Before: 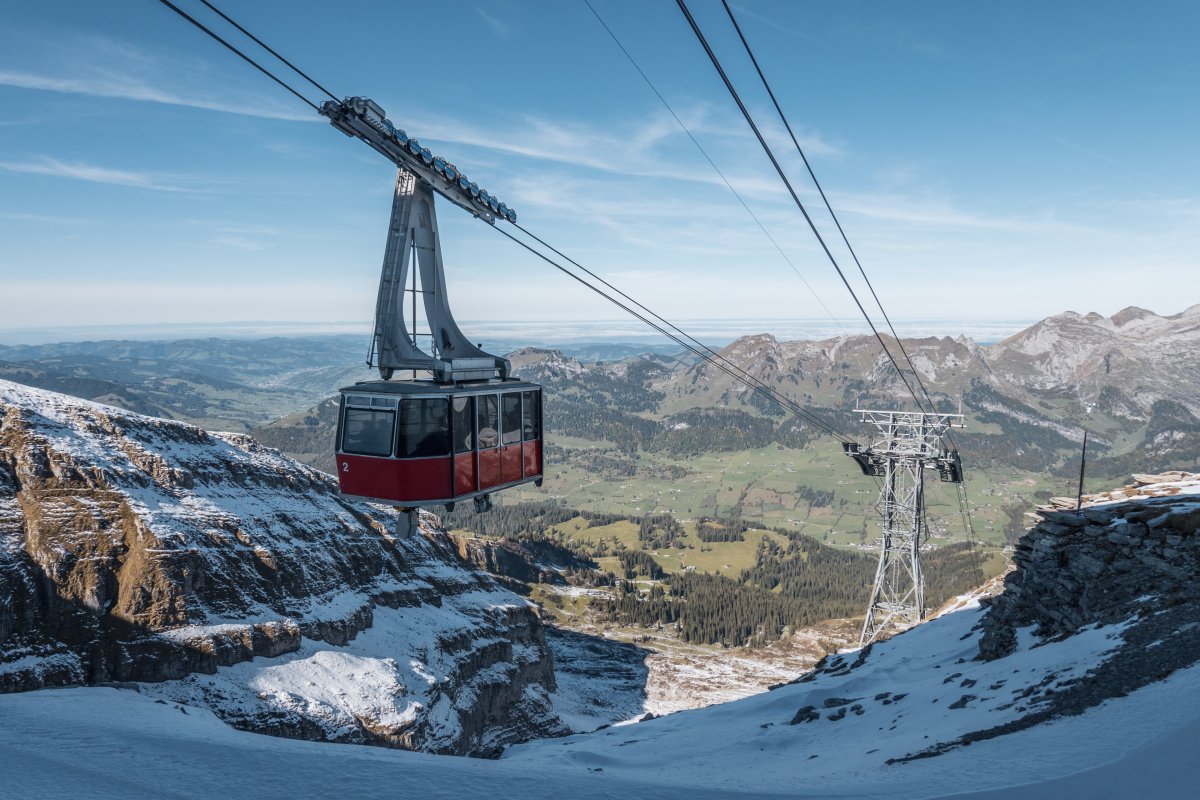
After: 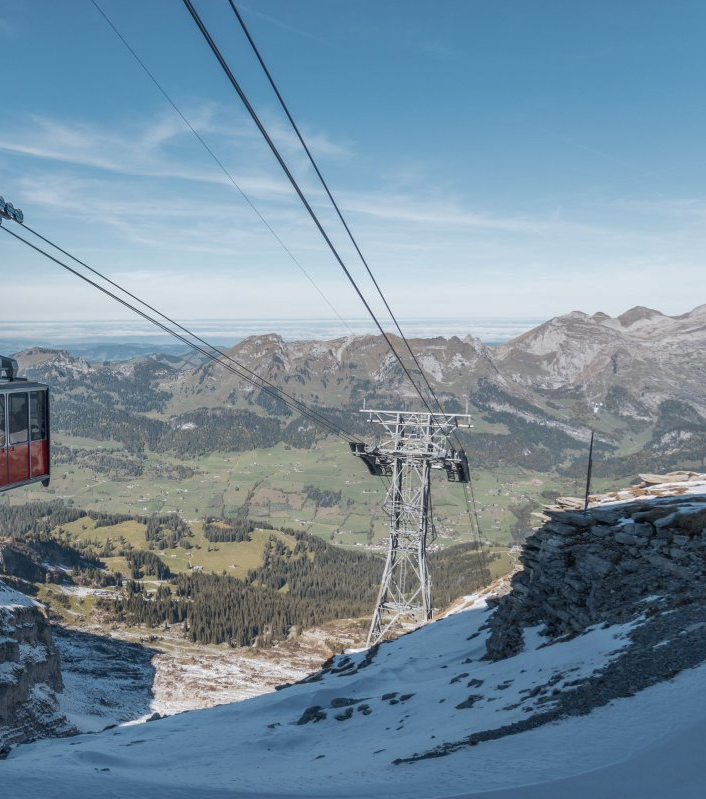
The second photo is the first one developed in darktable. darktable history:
shadows and highlights: on, module defaults
base curve: preserve colors none
contrast brightness saturation: saturation -0.056
crop: left 41.158%
